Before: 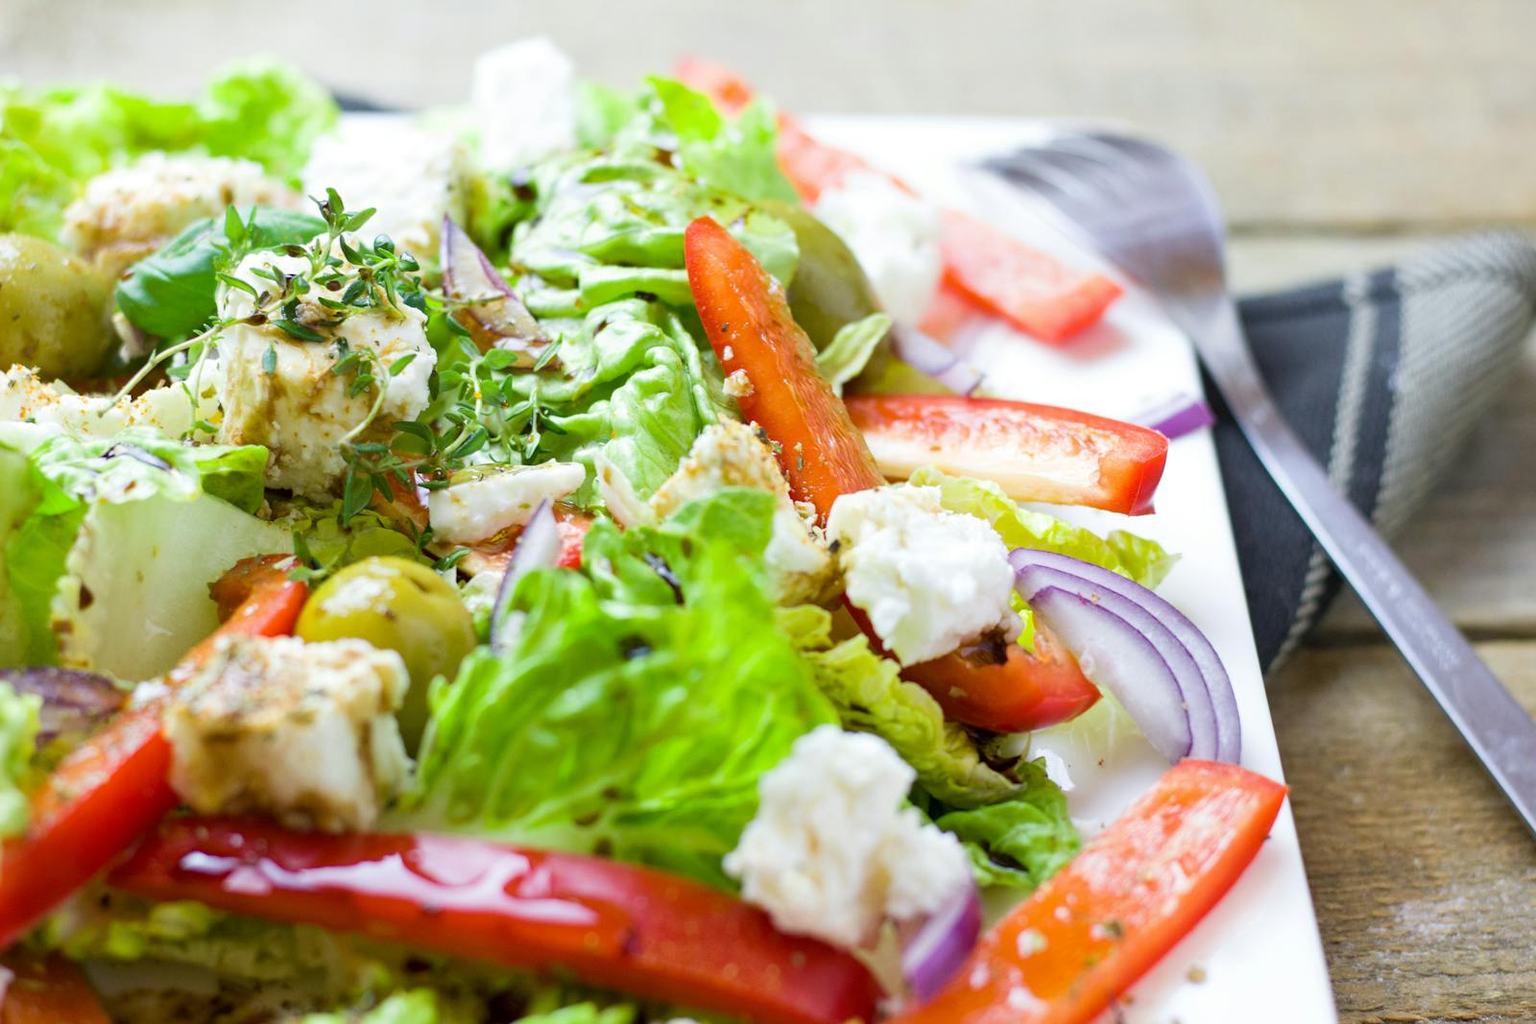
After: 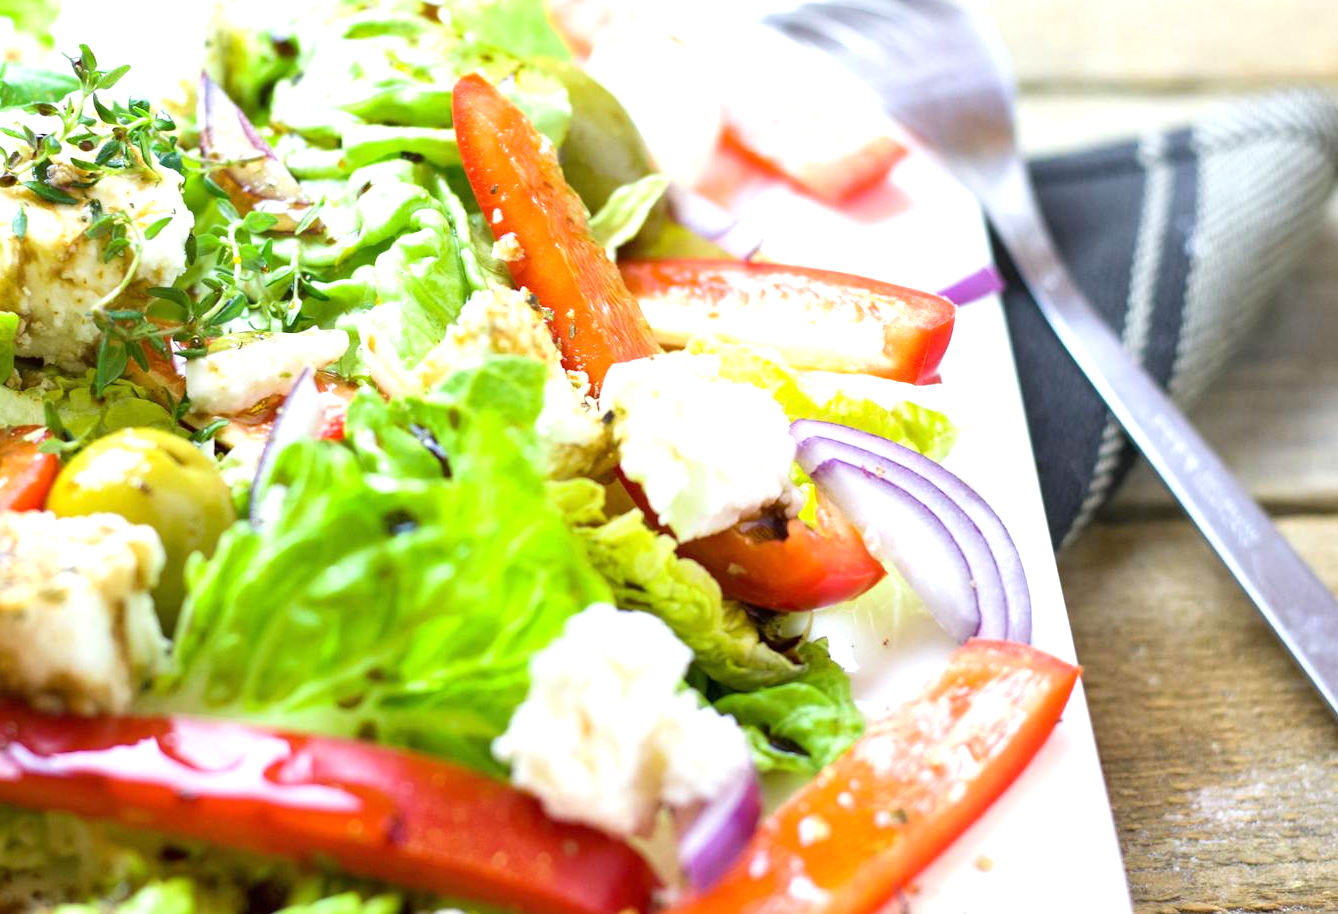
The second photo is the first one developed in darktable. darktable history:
crop: left 16.315%, top 14.246%
tone equalizer: on, module defaults
exposure: black level correction 0, exposure 0.7 EV, compensate exposure bias true, compensate highlight preservation false
